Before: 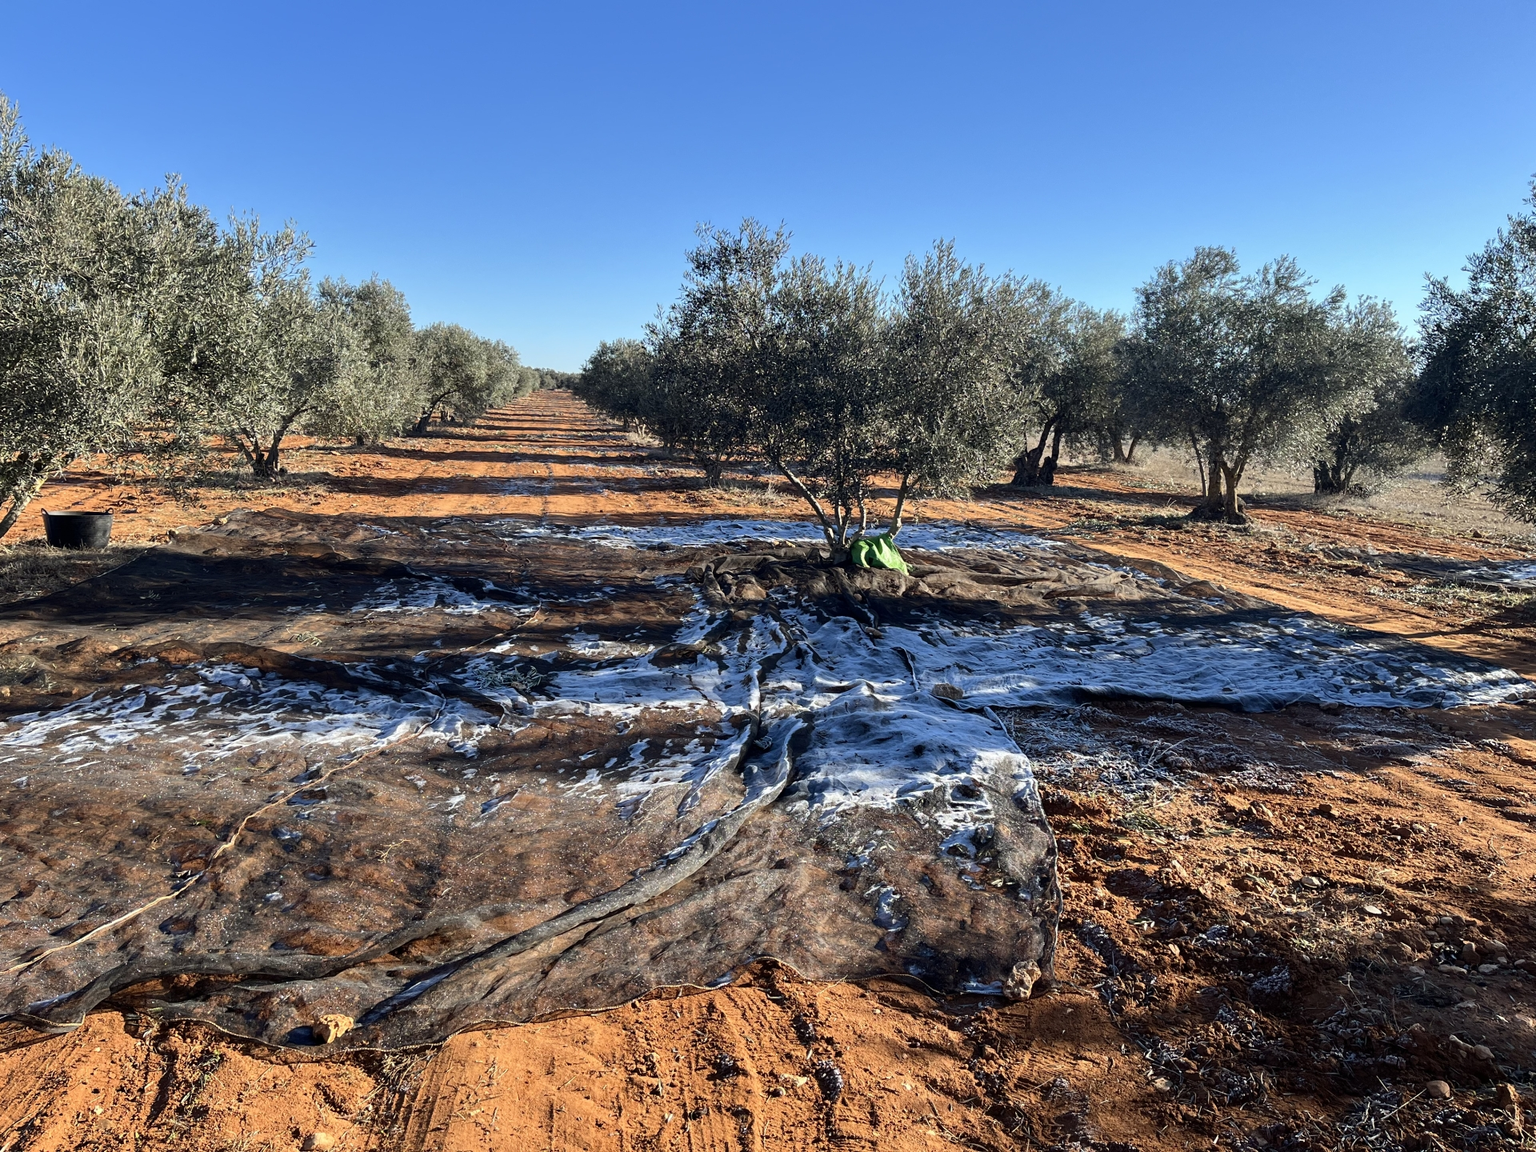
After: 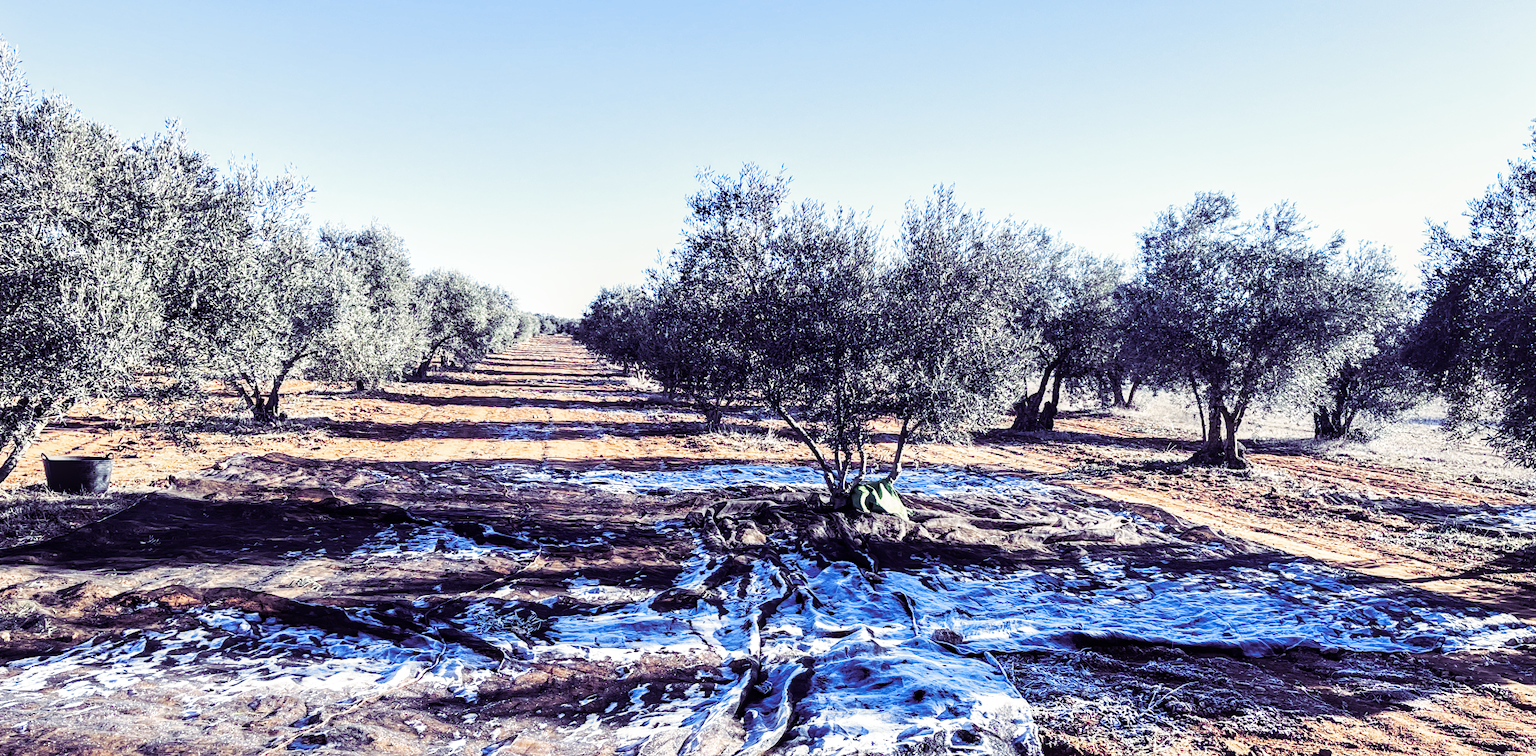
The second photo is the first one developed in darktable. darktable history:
crop and rotate: top 4.848%, bottom 29.503%
white balance: red 0.948, green 1.02, blue 1.176
local contrast: detail 130%
base curve: curves: ch0 [(0, 0) (0.007, 0.004) (0.027, 0.03) (0.046, 0.07) (0.207, 0.54) (0.442, 0.872) (0.673, 0.972) (1, 1)], preserve colors none
split-toning: shadows › hue 255.6°, shadows › saturation 0.66, highlights › hue 43.2°, highlights › saturation 0.68, balance -50.1
